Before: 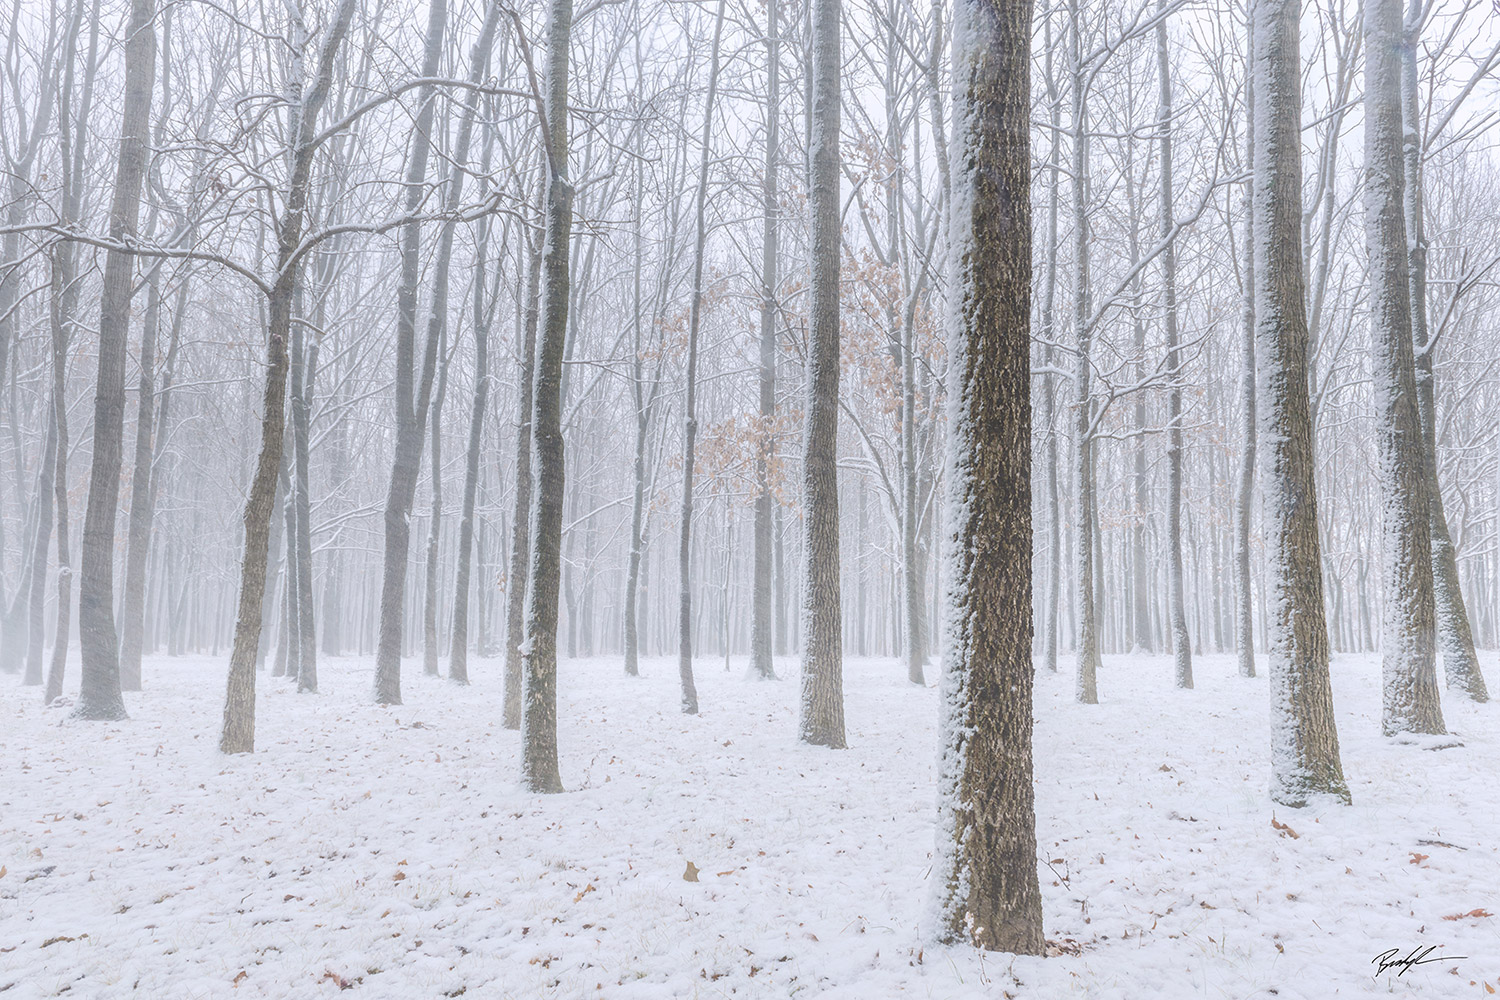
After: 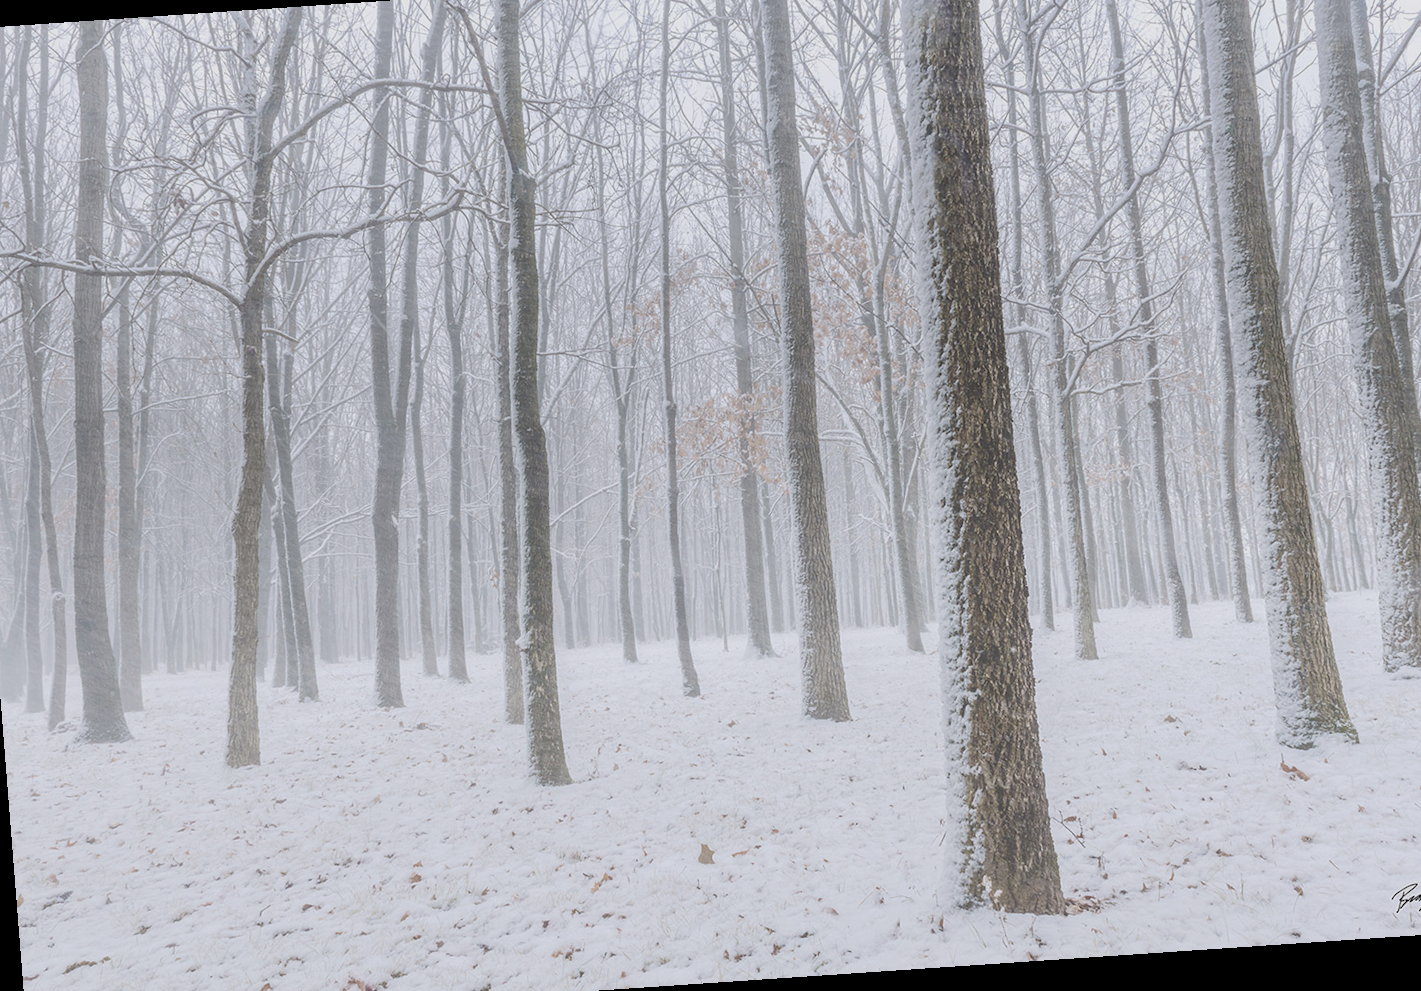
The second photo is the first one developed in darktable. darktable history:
crop: left 3.305%, top 6.436%, right 6.389%, bottom 3.258%
color balance: contrast -15%
rotate and perspective: rotation -4.2°, shear 0.006, automatic cropping off
contrast brightness saturation: contrast 0.01, saturation -0.05
